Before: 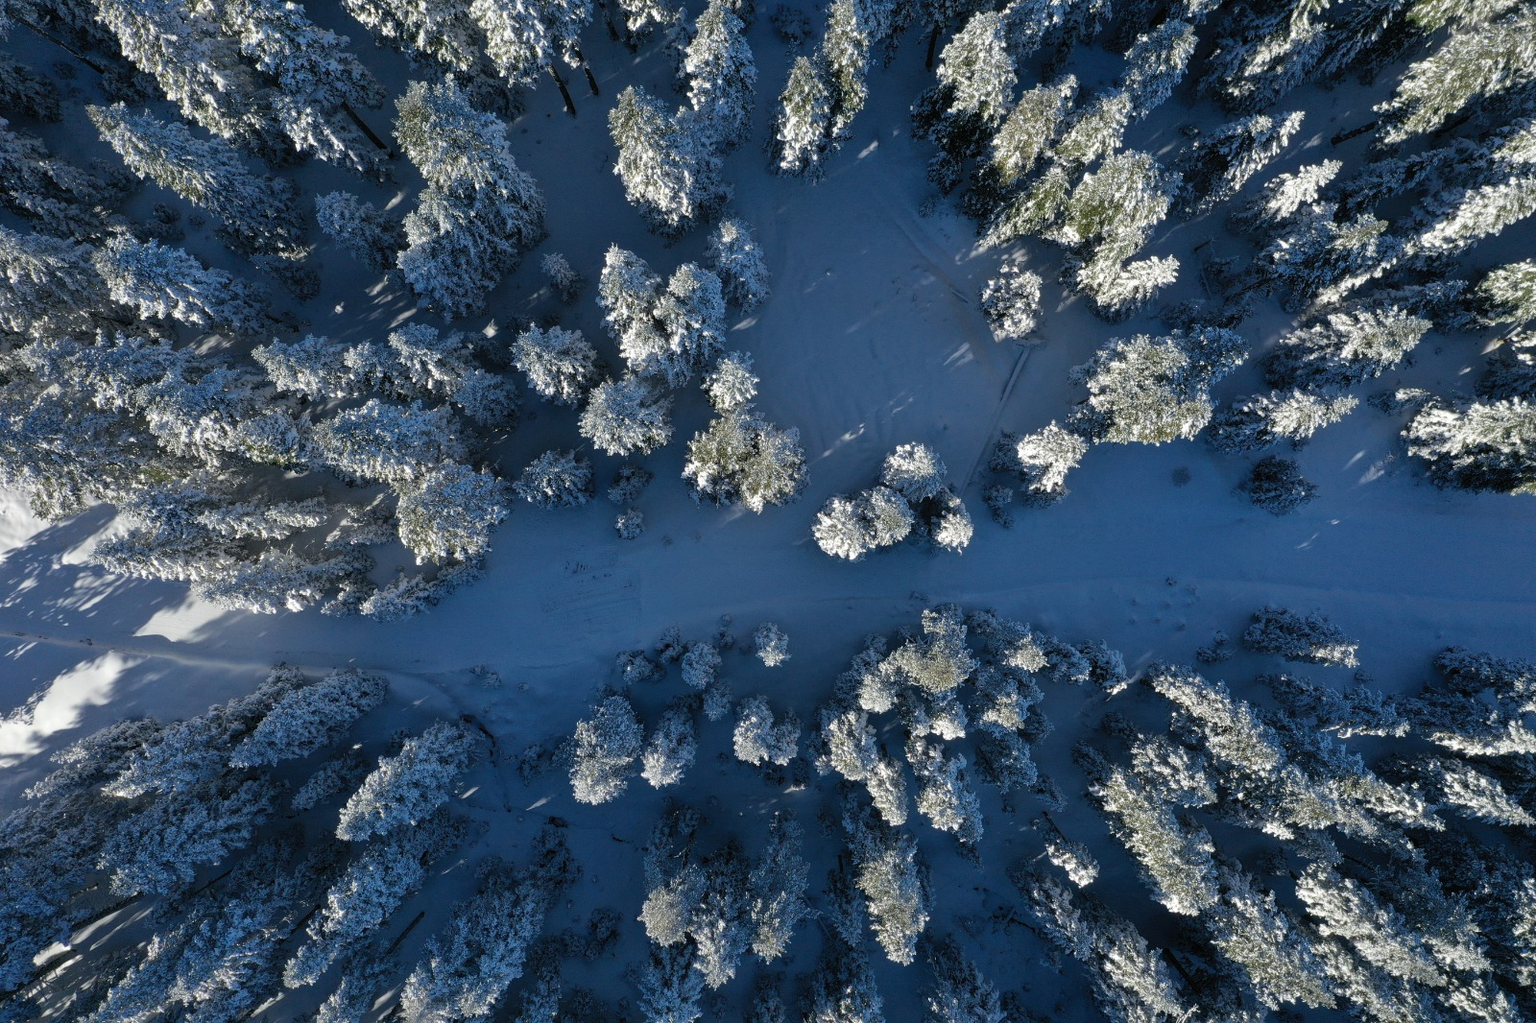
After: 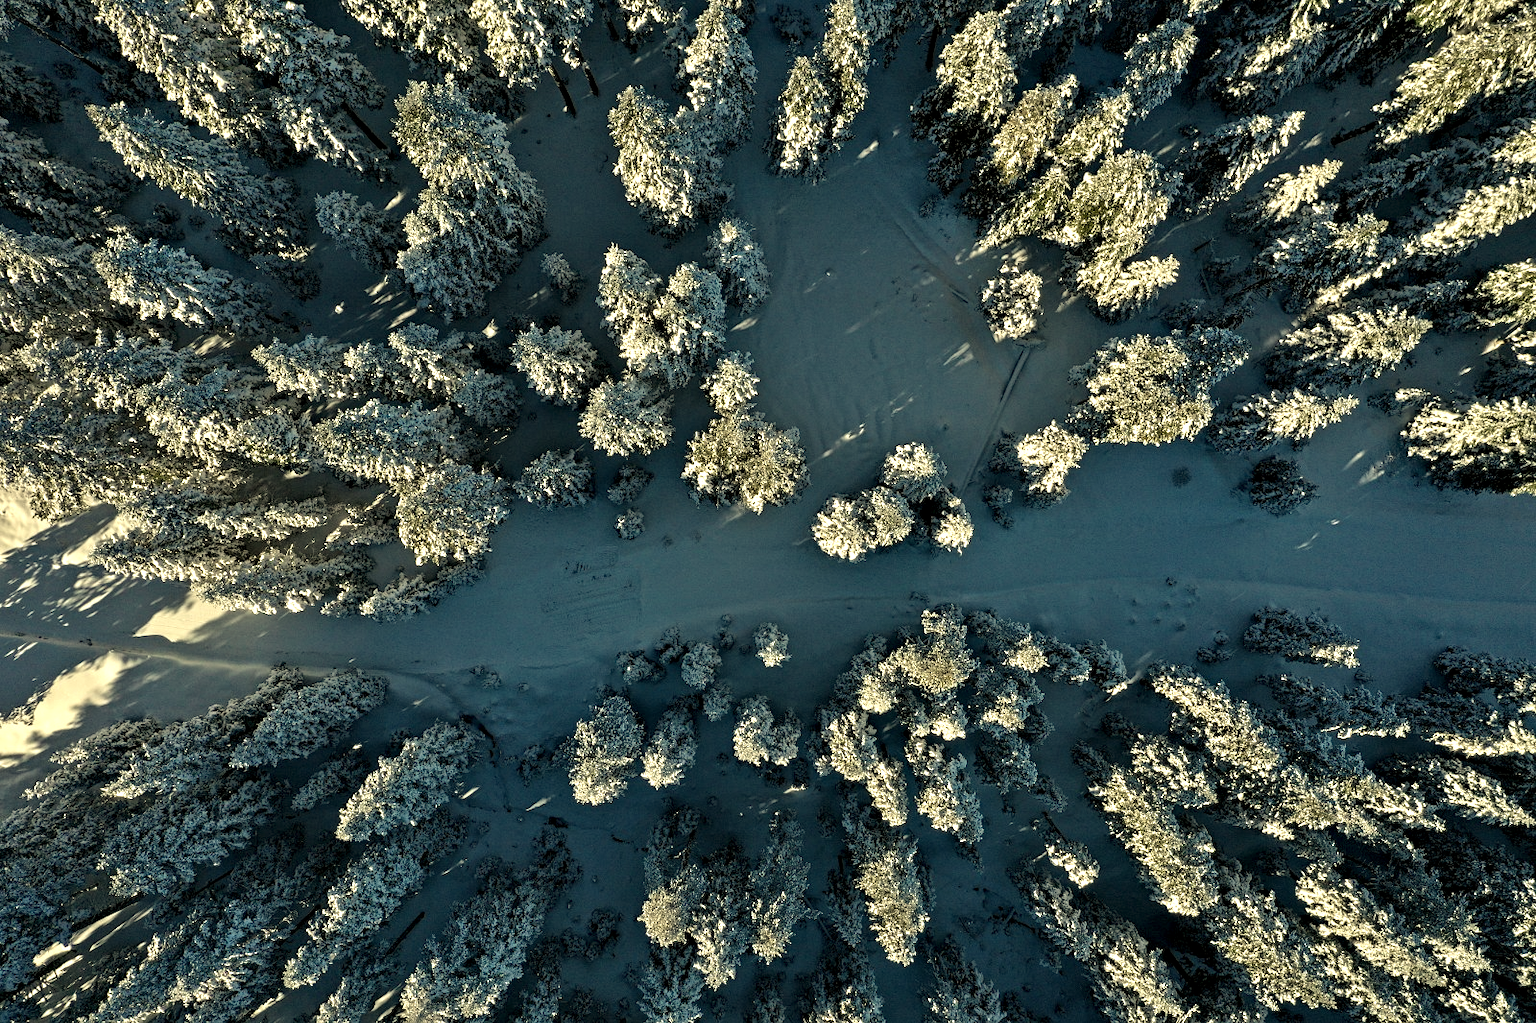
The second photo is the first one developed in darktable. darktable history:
rgb curve: curves: ch2 [(0, 0) (0.567, 0.512) (1, 1)], mode RGB, independent channels
contrast equalizer: octaves 7, y [[0.5, 0.542, 0.583, 0.625, 0.667, 0.708], [0.5 ×6], [0.5 ×6], [0 ×6], [0 ×6]]
white balance: red 1.08, blue 0.791
